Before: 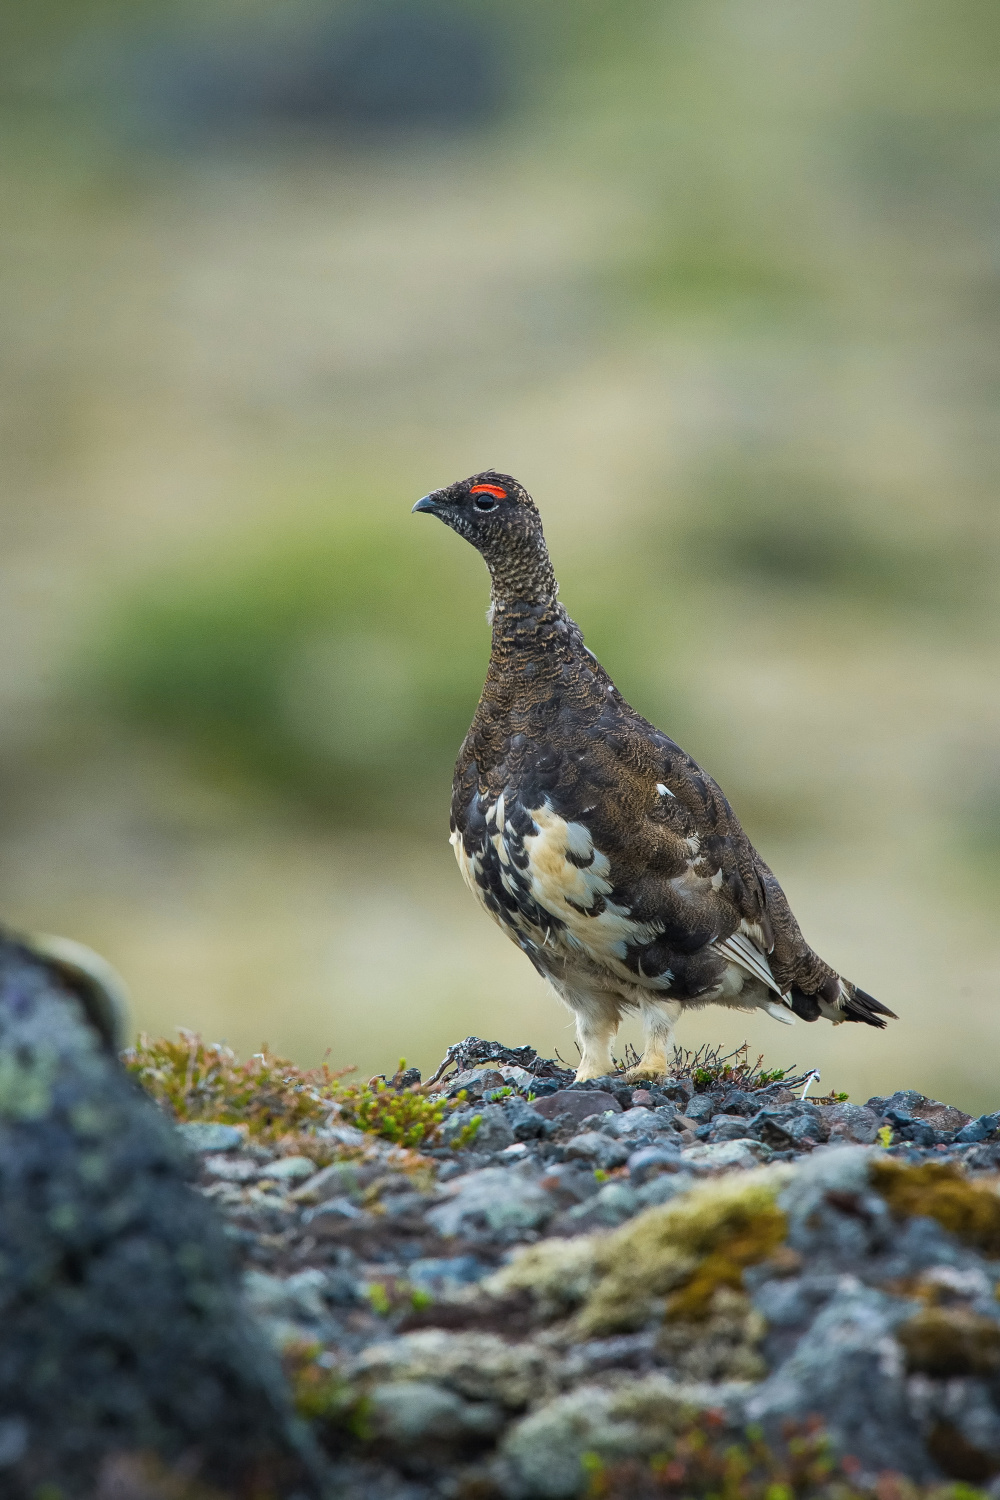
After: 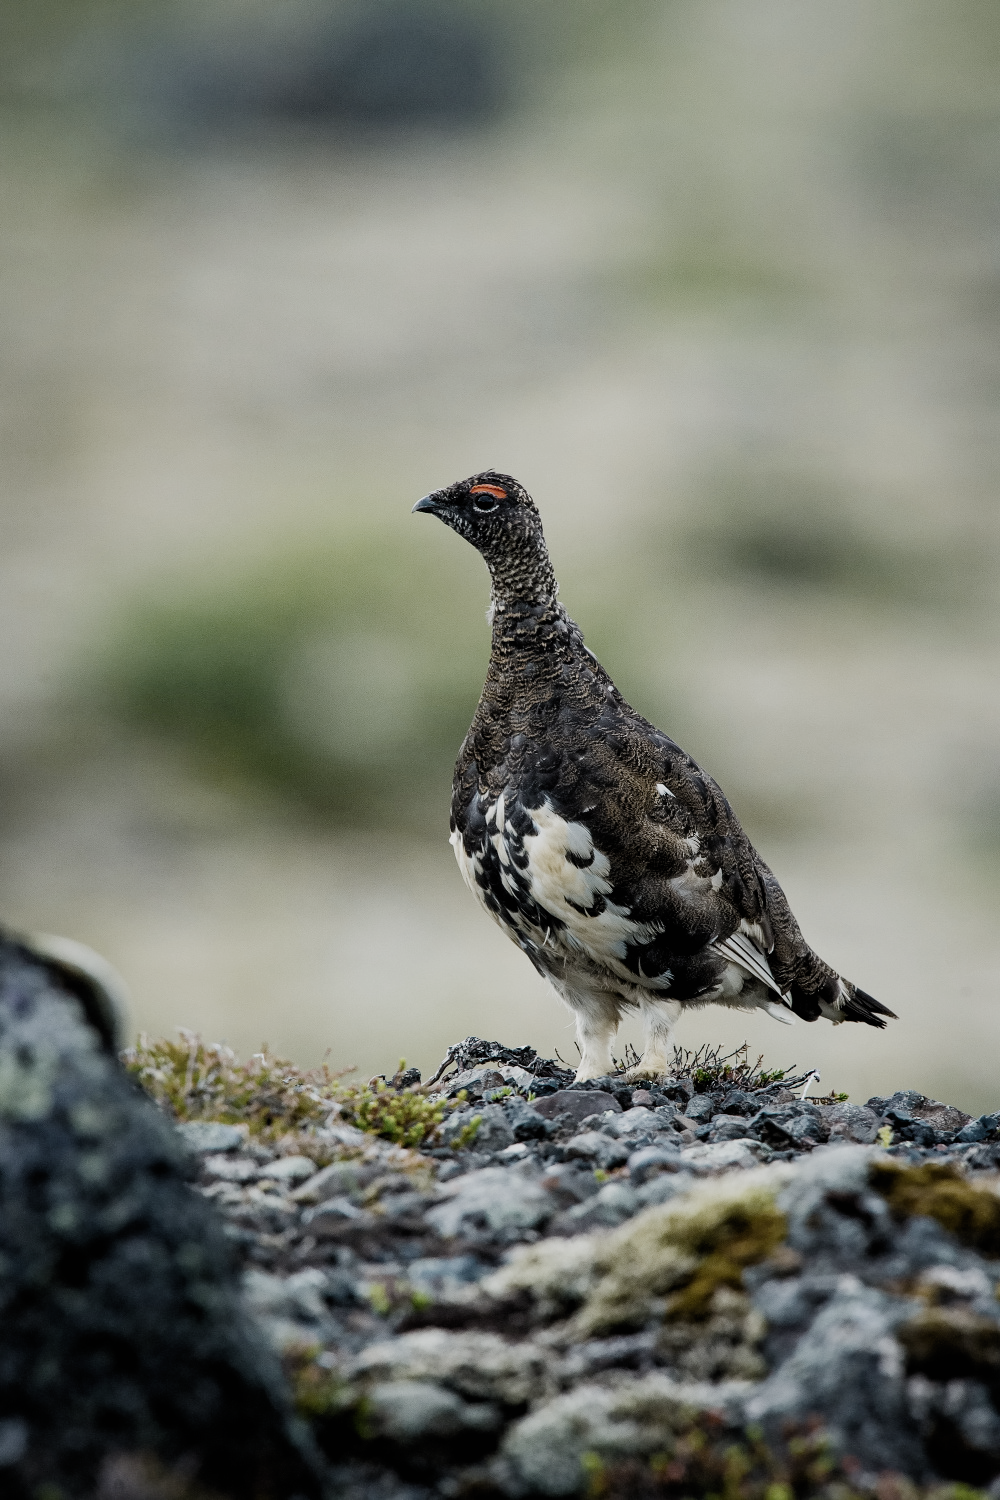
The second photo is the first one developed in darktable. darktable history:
filmic rgb: black relative exposure -5.08 EV, white relative exposure 3.96 EV, hardness 2.89, contrast 1.297, highlights saturation mix -28.94%, preserve chrominance no, color science v4 (2020)
